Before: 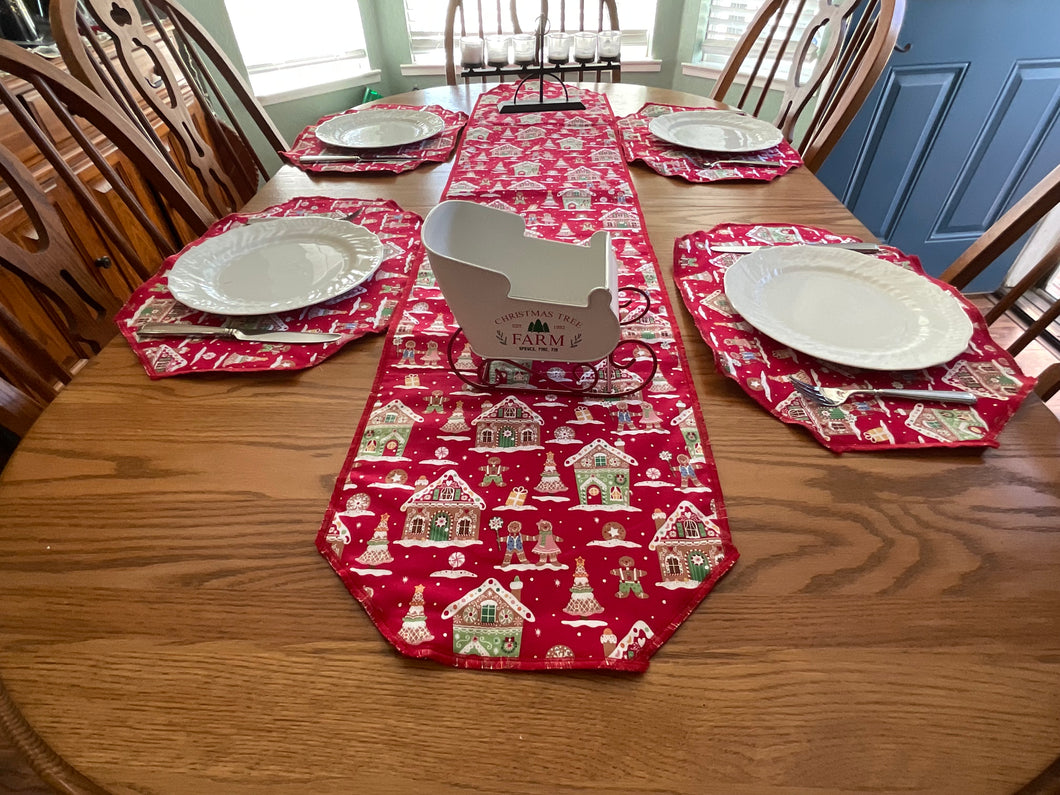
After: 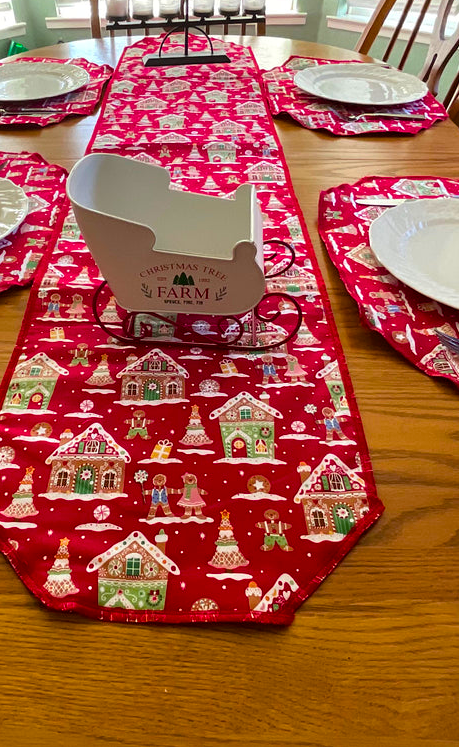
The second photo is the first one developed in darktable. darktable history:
crop: left 33.549%, top 6.014%, right 23.145%
color balance rgb: linear chroma grading › global chroma 14.731%, perceptual saturation grading › global saturation 40.11%
